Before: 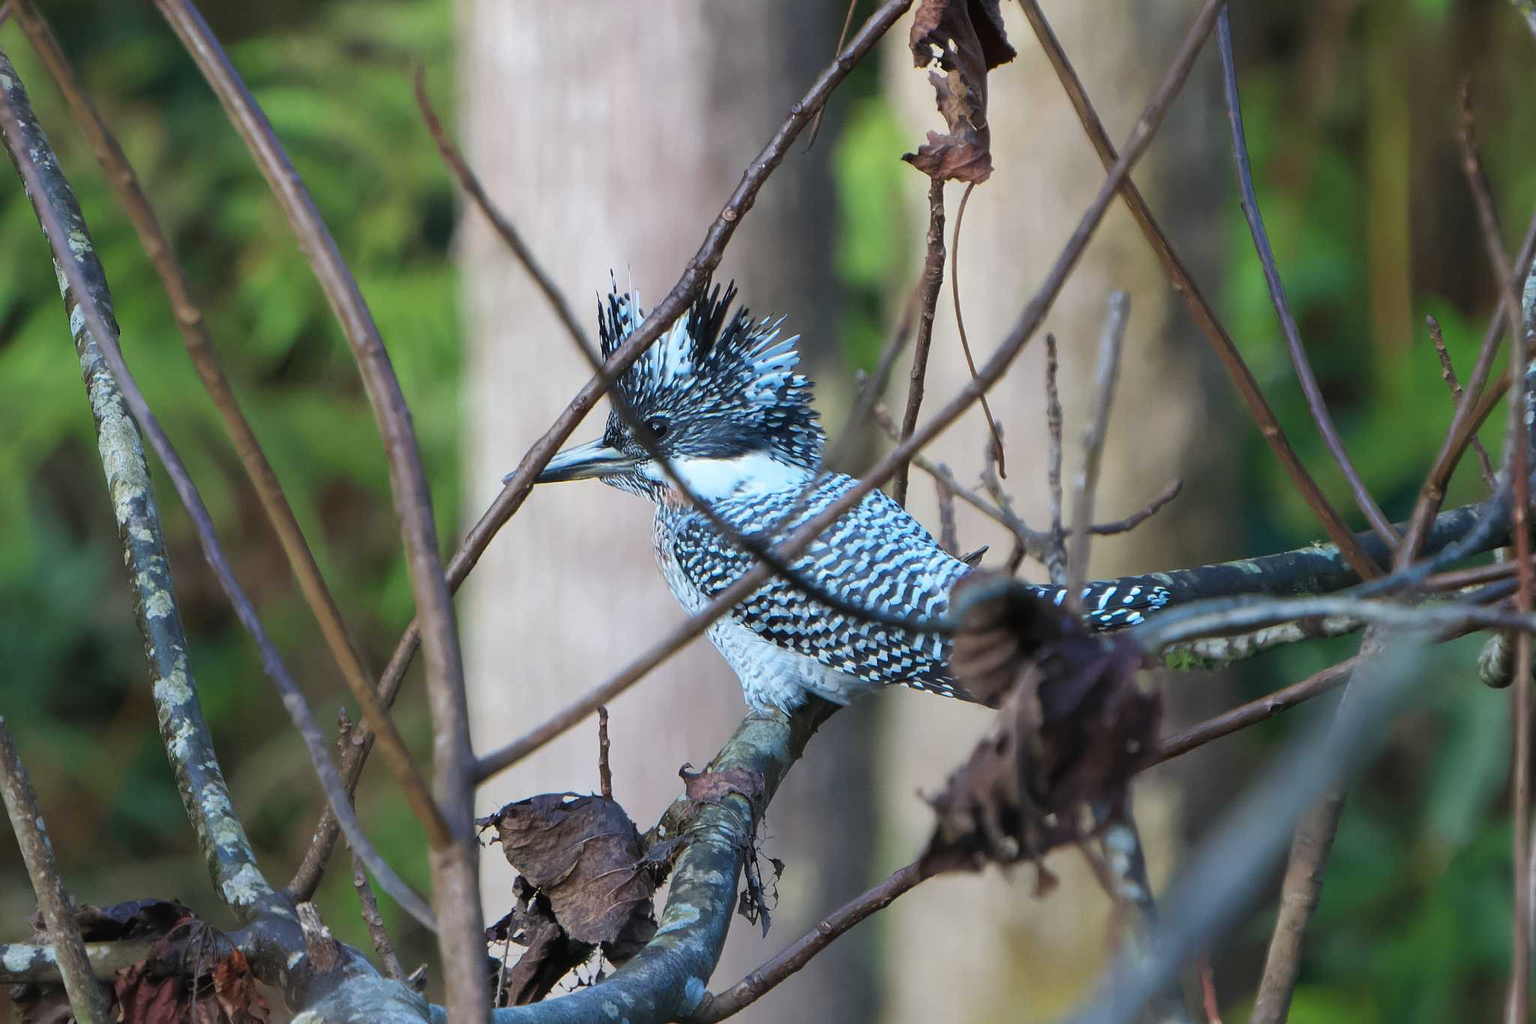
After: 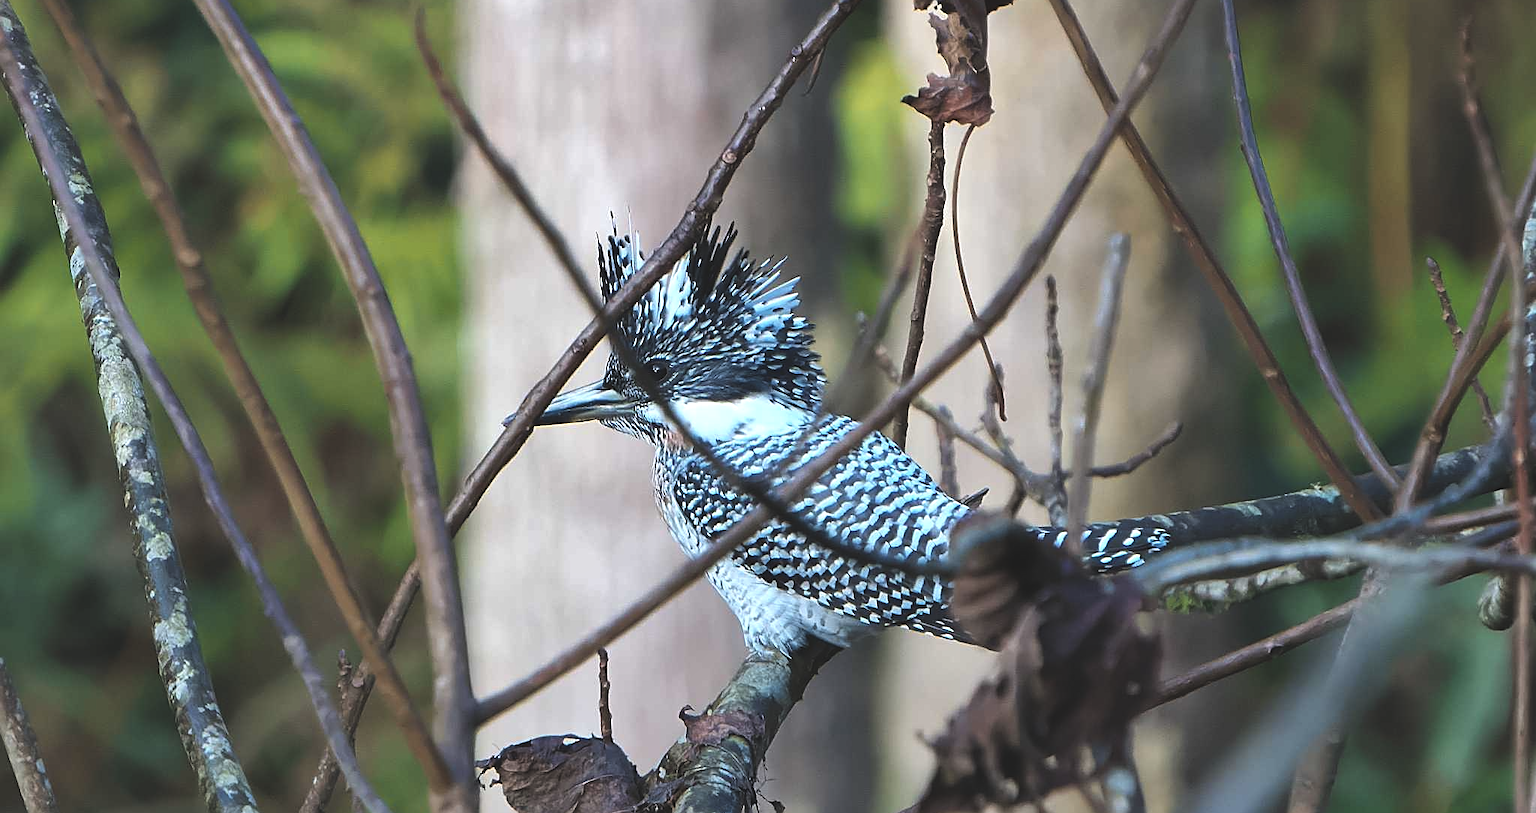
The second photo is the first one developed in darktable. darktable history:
crop and rotate: top 5.659%, bottom 14.819%
exposure: black level correction -0.021, exposure -0.033 EV, compensate highlight preservation false
sharpen: amount 0.594
color zones: curves: ch2 [(0, 0.5) (0.143, 0.5) (0.286, 0.416) (0.429, 0.5) (0.571, 0.5) (0.714, 0.5) (0.857, 0.5) (1, 0.5)]
levels: levels [0.052, 0.496, 0.908]
shadows and highlights: shadows 39.76, highlights -53.22, low approximation 0.01, soften with gaussian
